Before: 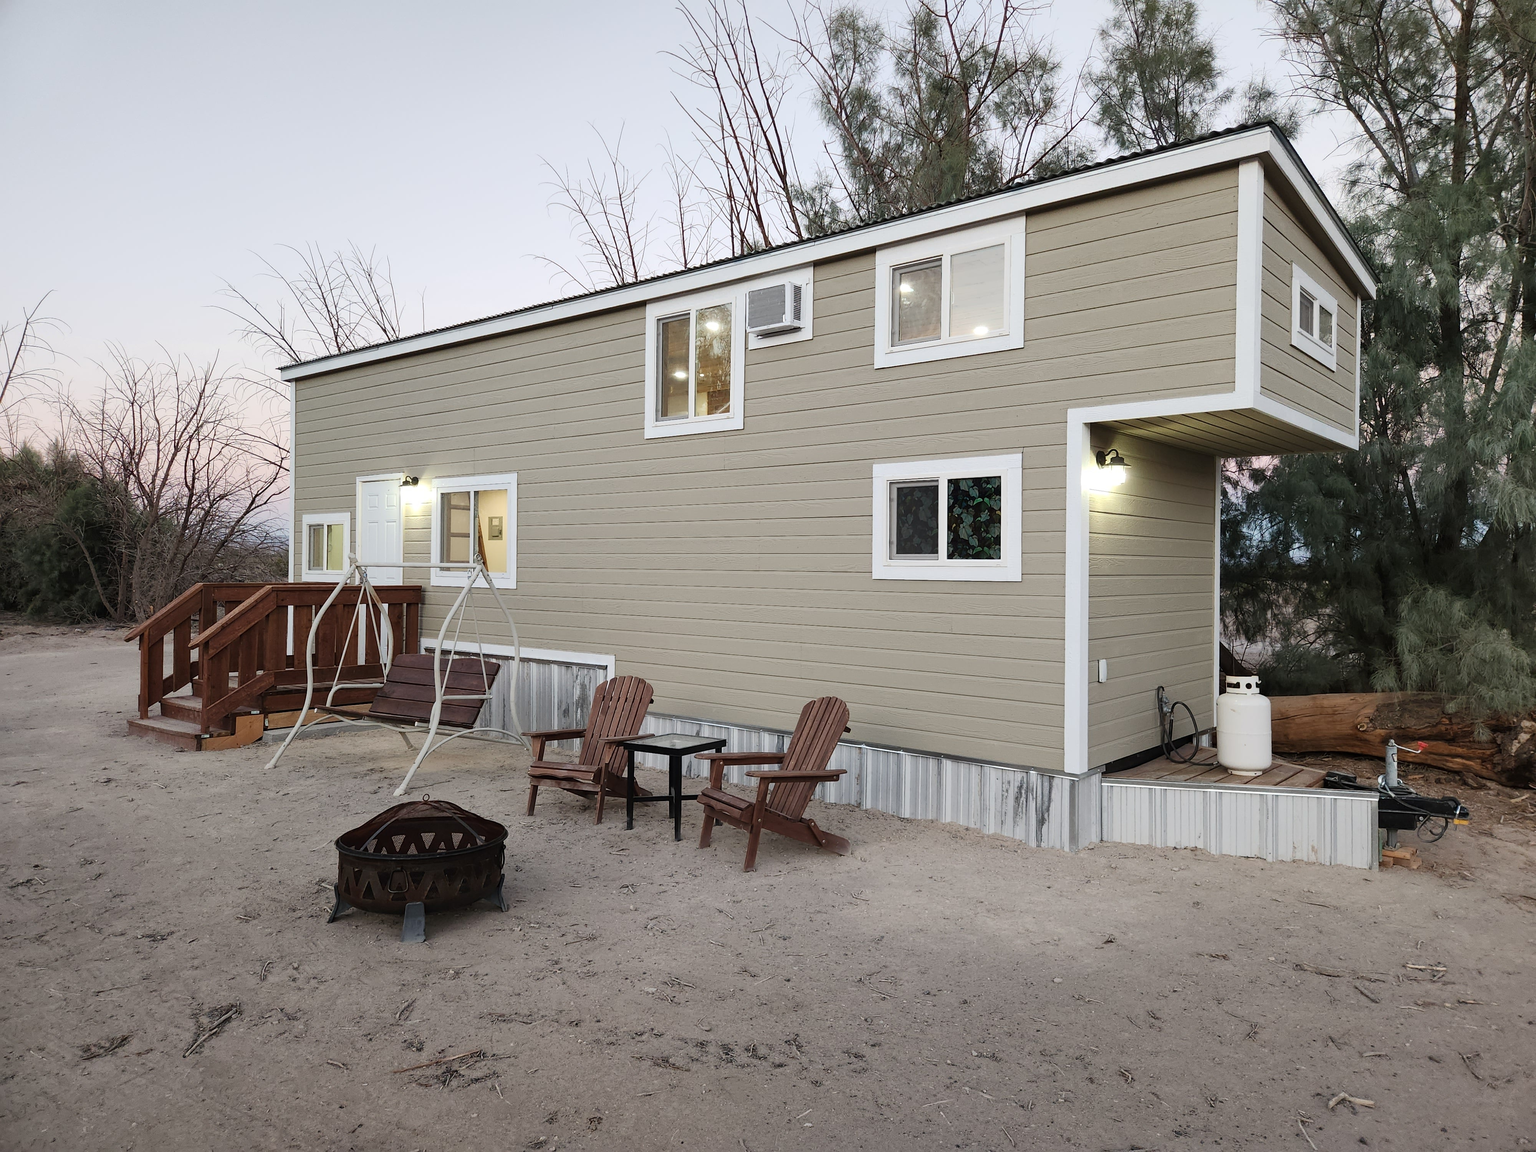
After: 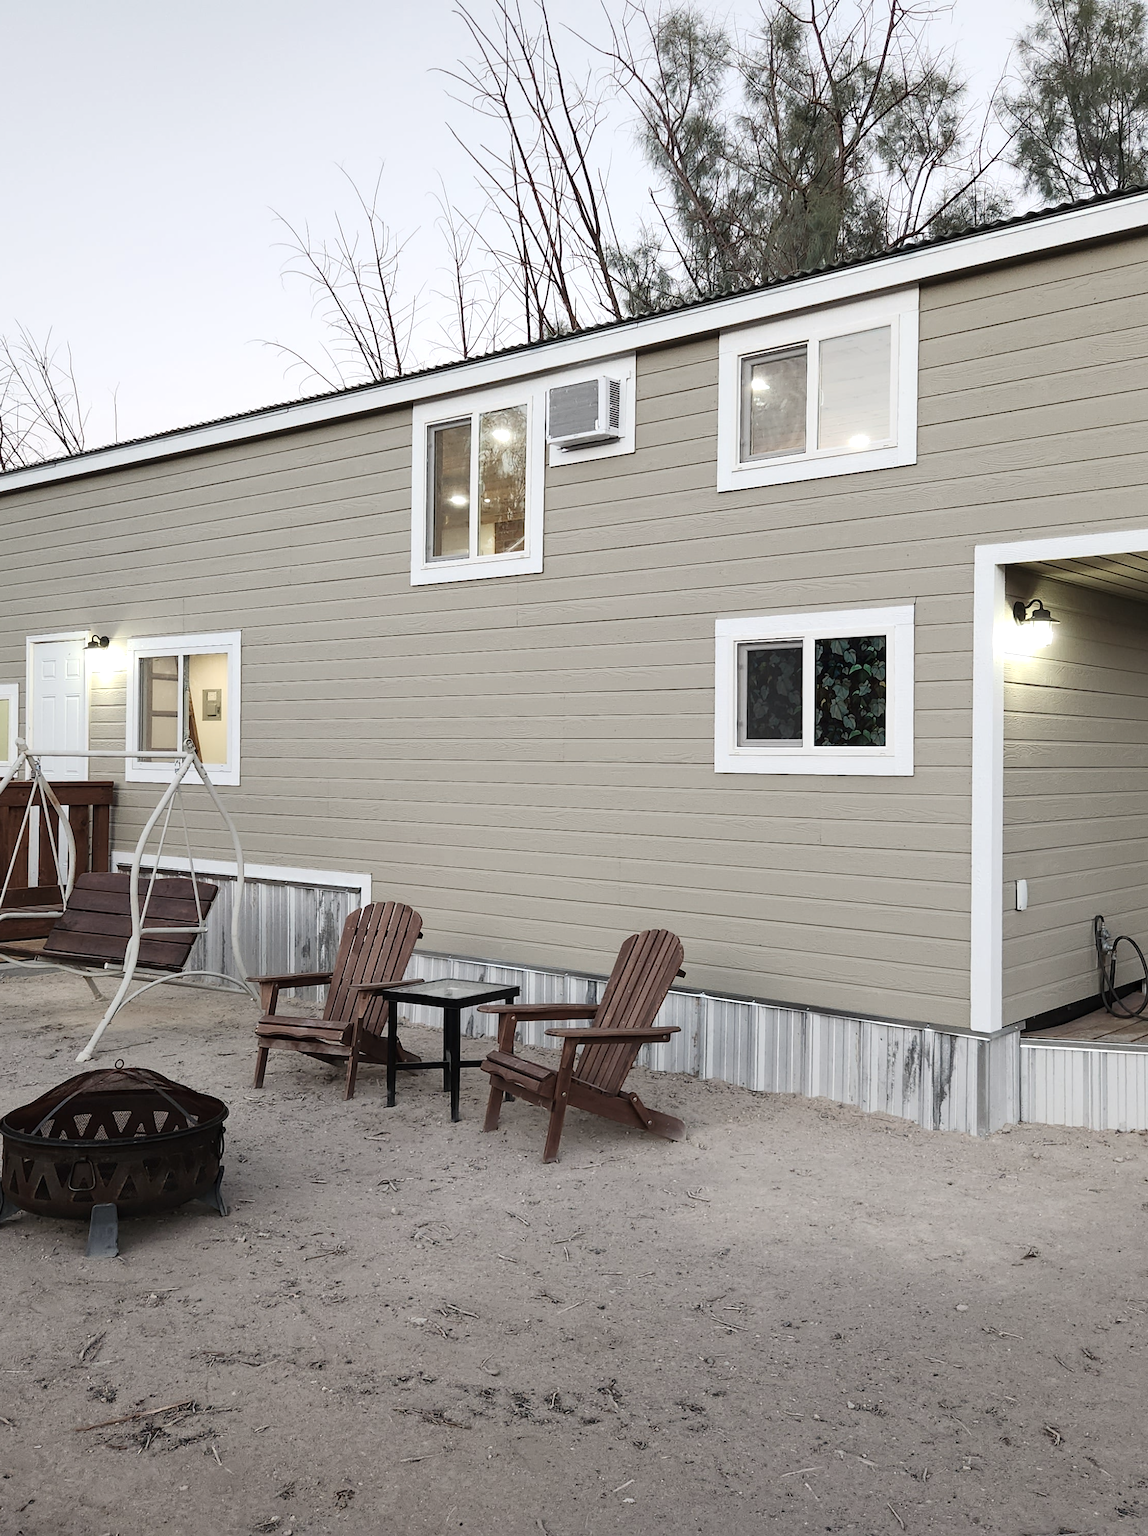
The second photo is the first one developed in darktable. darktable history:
exposure: exposure 0.201 EV, compensate exposure bias true, compensate highlight preservation false
contrast brightness saturation: contrast 0.063, brightness -0.013, saturation -0.249
crop: left 21.946%, right 21.971%, bottom 0.014%
